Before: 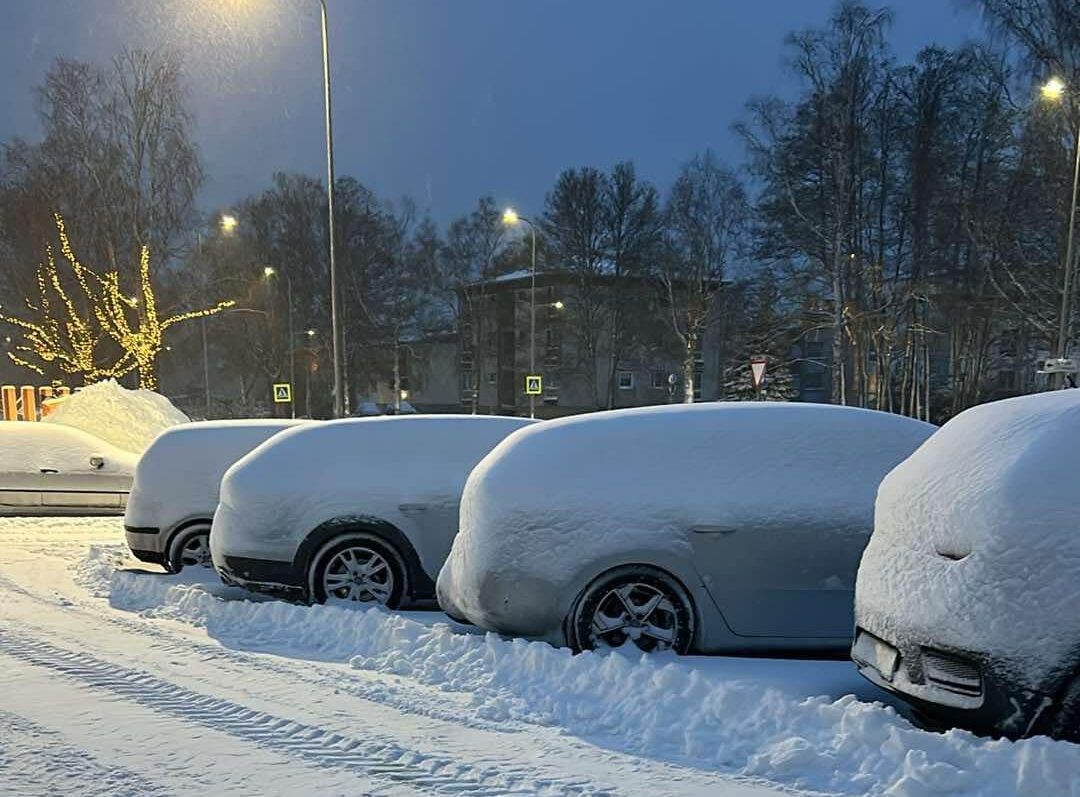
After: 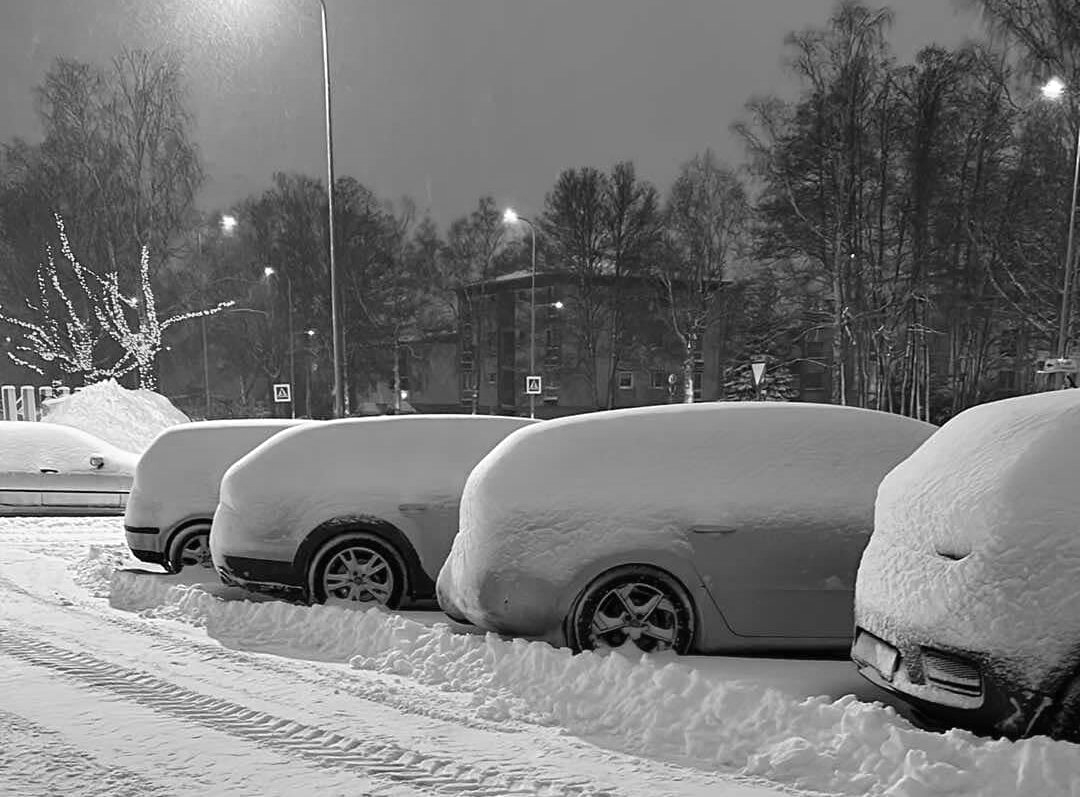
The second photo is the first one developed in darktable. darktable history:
exposure: exposure 0.203 EV, compensate exposure bias true, compensate highlight preservation false
color calibration: output gray [0.267, 0.423, 0.261, 0], gray › normalize channels true, illuminant as shot in camera, x 0.358, y 0.373, temperature 4628.91 K, gamut compression 0.005
